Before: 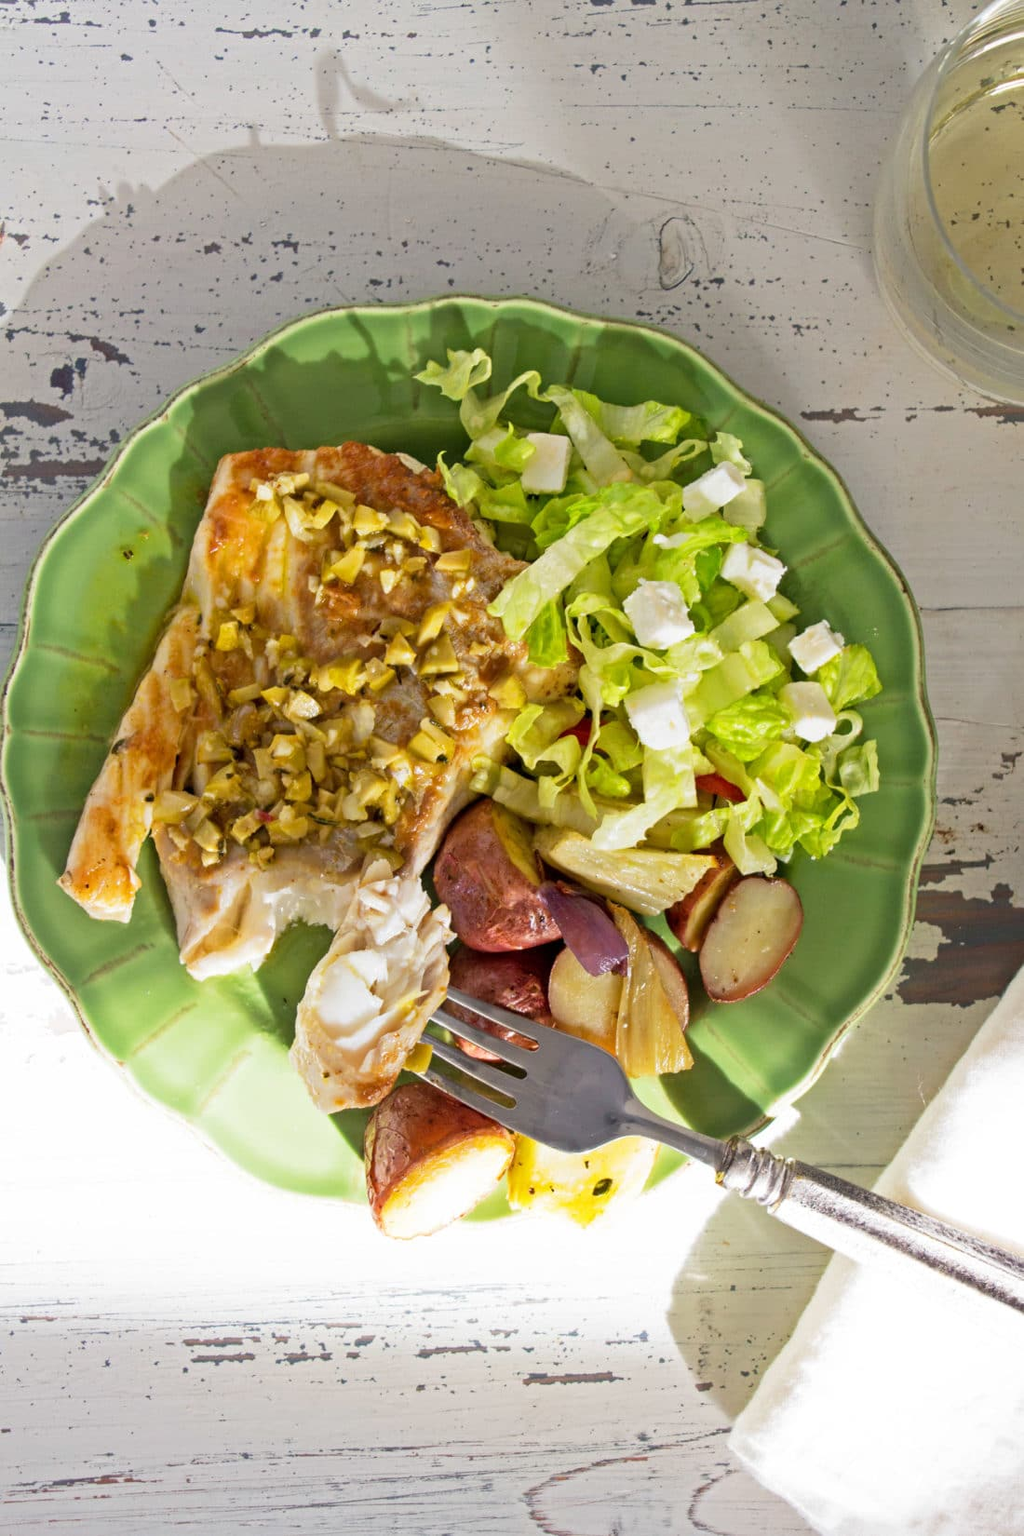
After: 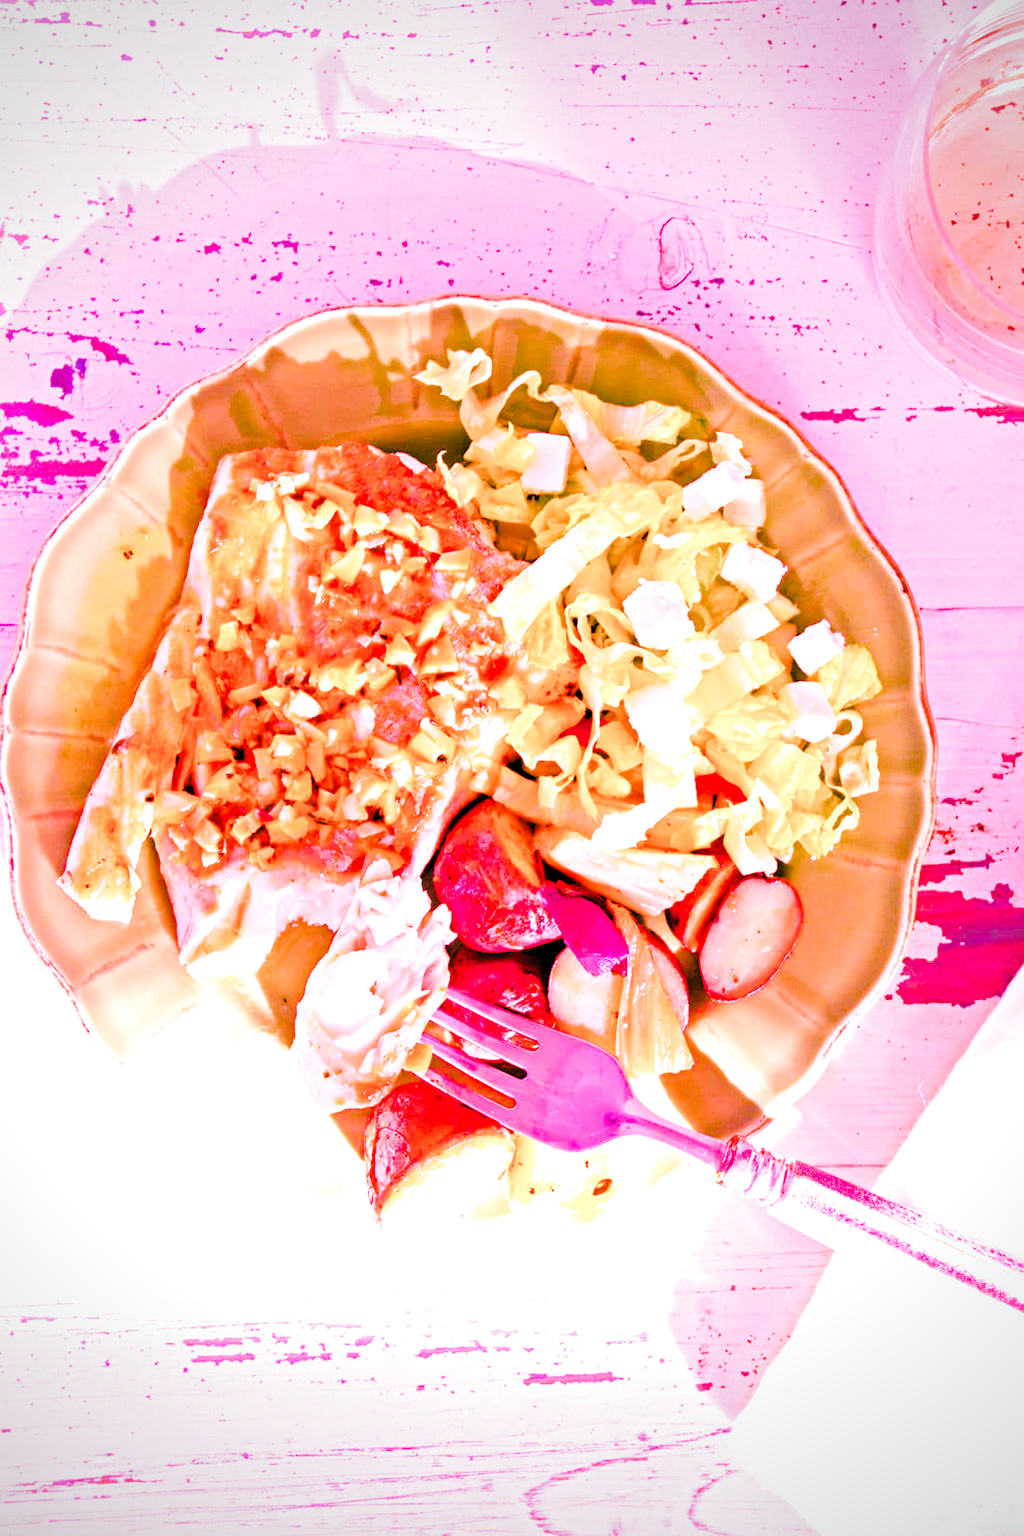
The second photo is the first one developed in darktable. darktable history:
raw chromatic aberrations: on, module defaults
color balance rgb: perceptual saturation grading › global saturation 25%, perceptual brilliance grading › mid-tones 10%, perceptual brilliance grading › shadows 15%, global vibrance 20%
exposure: black level correction -0.002, exposure 0.54 EV, compensate highlight preservation false
filmic: grey point source 18, black point source -8.65, white point source 2.45, grey point target 18, white point target 100, output power 2.2, latitude stops 2, contrast 1.5, saturation 100, global saturation 100
filmic rgb: black relative exposure -7.65 EV, white relative exposure 4.56 EV, hardness 3.61
haze removal: strength 0.29, distance 0.25, compatibility mode true, adaptive false
highlight reconstruction: method reconstruct color, iterations 1, diameter of reconstruction 64 px
hot pixels: on, module defaults
lens correction: scale 1.01, crop 1, focal 85, aperture 2.8, distance 10.02, camera "Canon EOS RP", lens "Canon RF 85mm F2 MACRO IS STM"
raw denoise: x [[0, 0.25, 0.5, 0.75, 1] ×4]
tone equalizer: on, module defaults
vibrance: on, module defaults
vignetting: fall-off radius 60.92%
white balance: red 2.04, blue 1.628
local contrast: mode bilateral grid, contrast 20, coarseness 50, detail 120%, midtone range 0.2
contrast brightness saturation: saturation -0.05
levels: mode automatic, black 0.023%, white 99.97%, levels [0.062, 0.494, 0.925]
velvia: strength 15% | blend: blend mode lighten, opacity 100%; mask: uniform (no mask)
